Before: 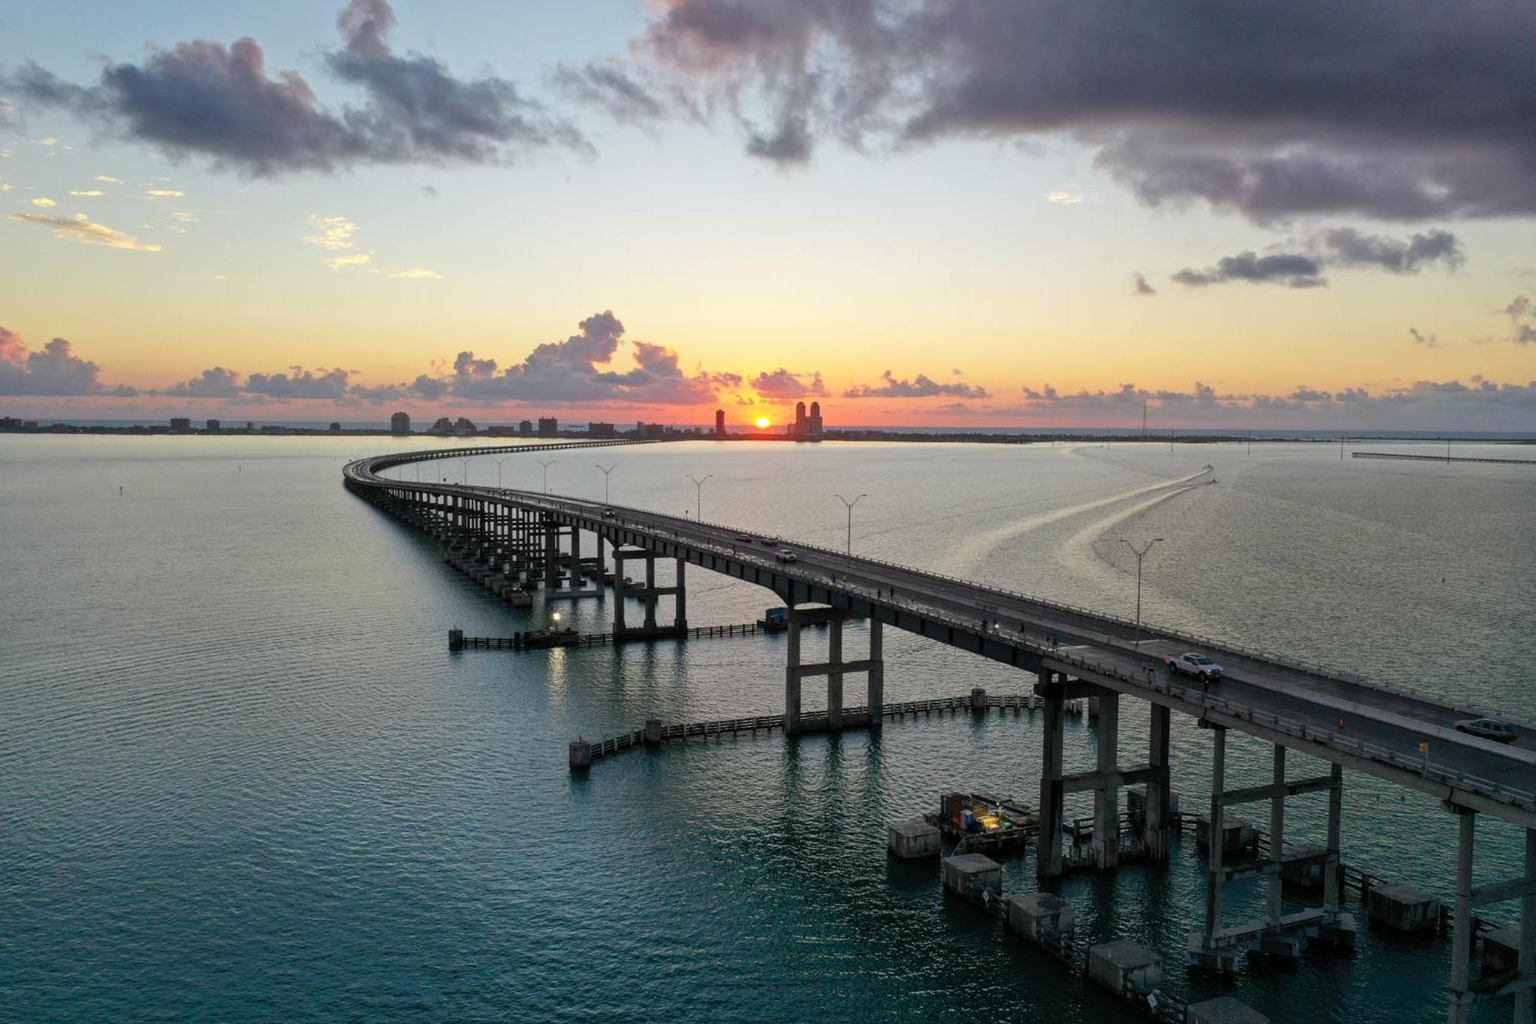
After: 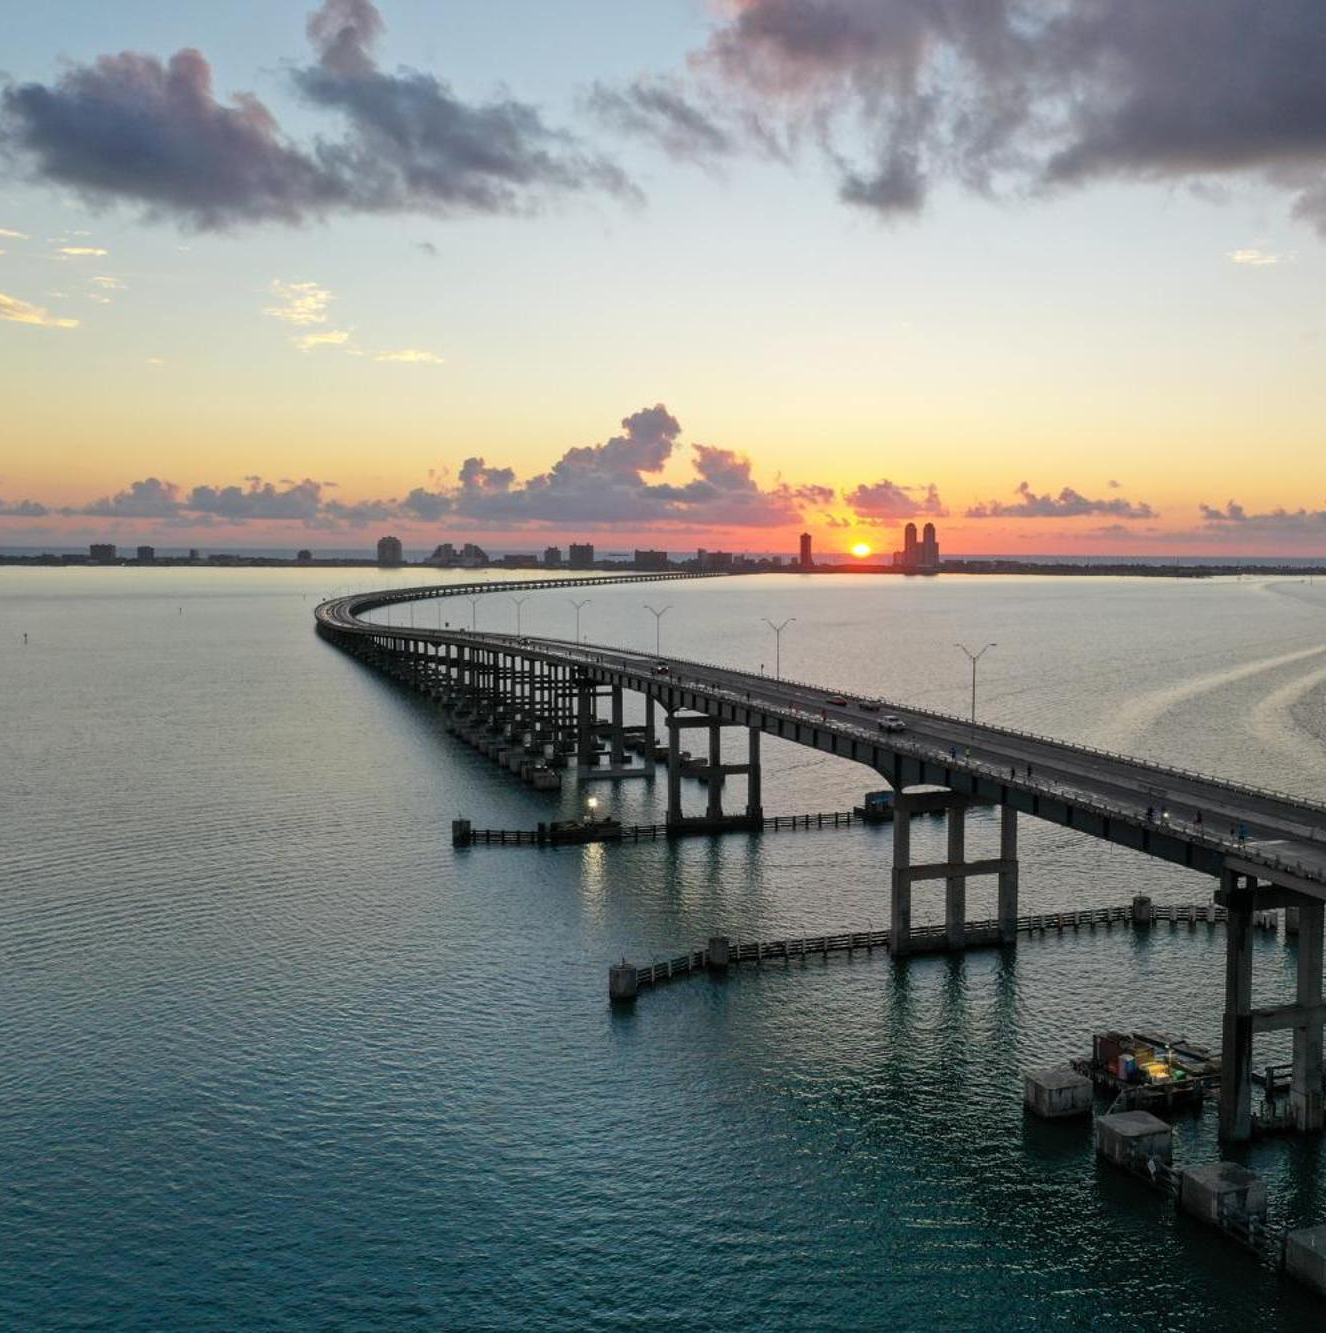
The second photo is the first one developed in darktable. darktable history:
crop and rotate: left 6.606%, right 27.088%
